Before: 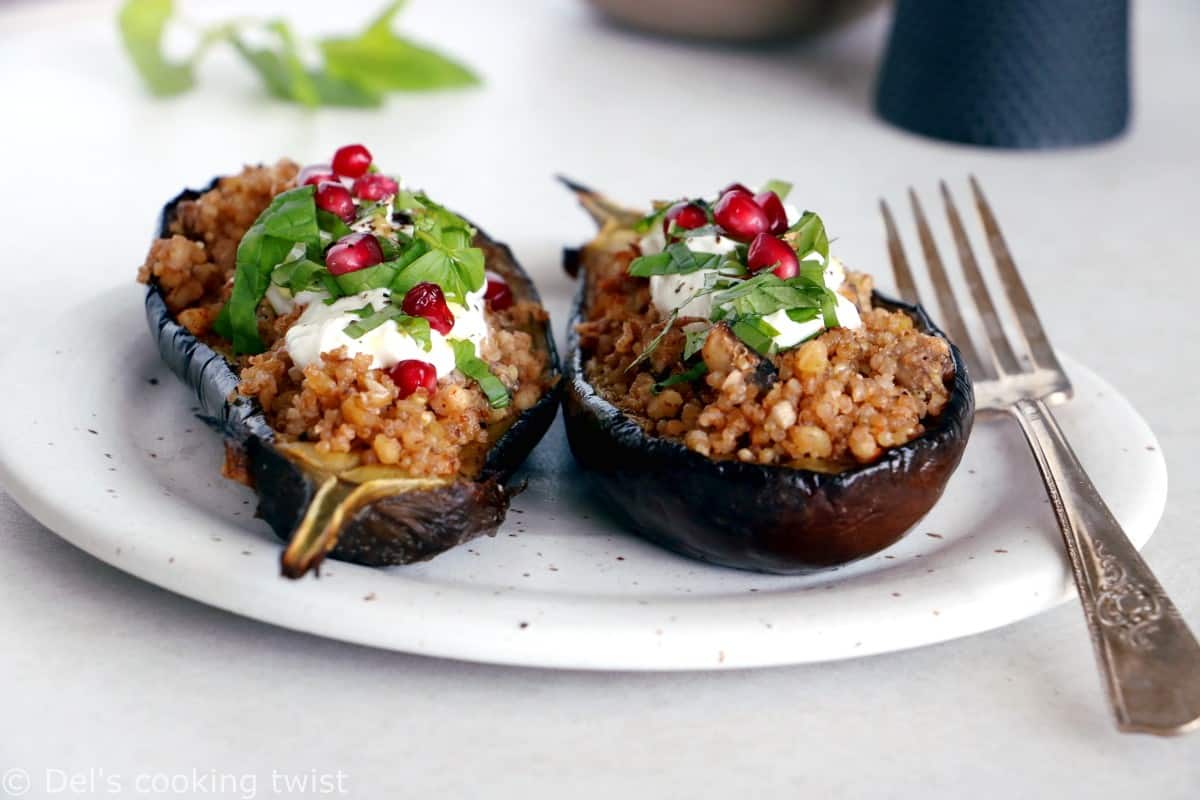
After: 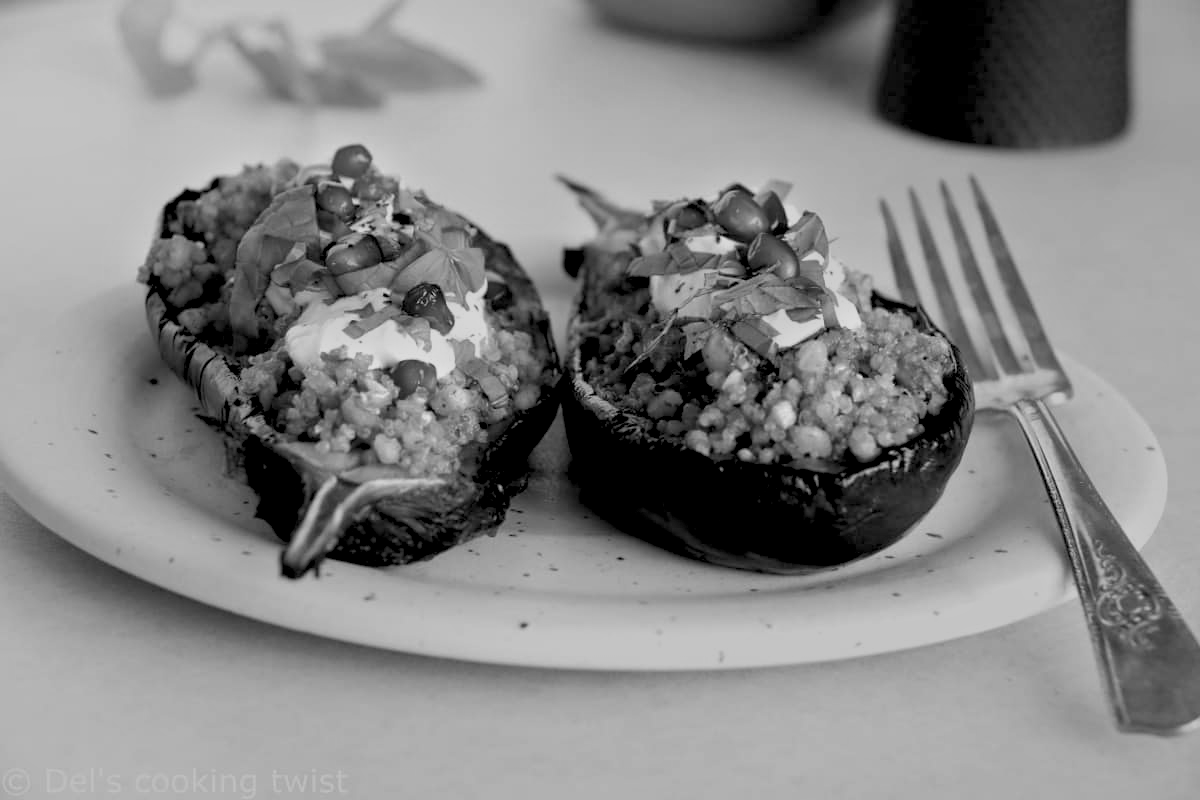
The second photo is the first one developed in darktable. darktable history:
monochrome: a 79.32, b 81.83, size 1.1
rgb levels: levels [[0.013, 0.434, 0.89], [0, 0.5, 1], [0, 0.5, 1]]
color correction: highlights a* -6.69, highlights b* 0.49
